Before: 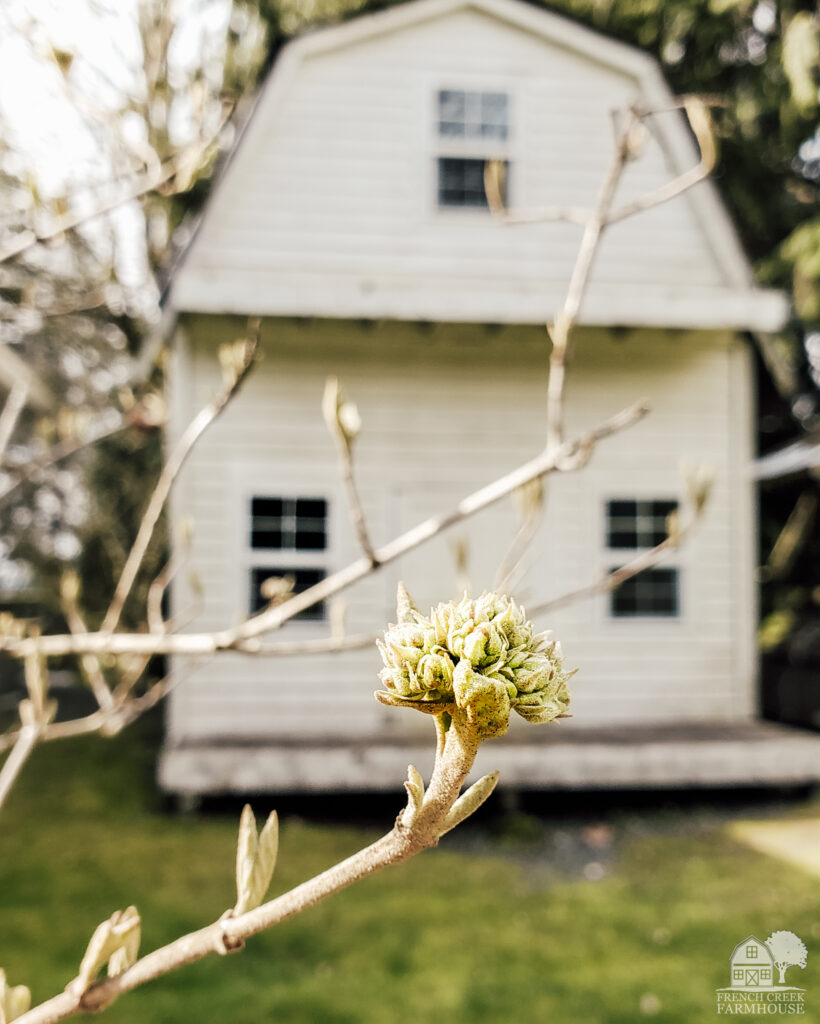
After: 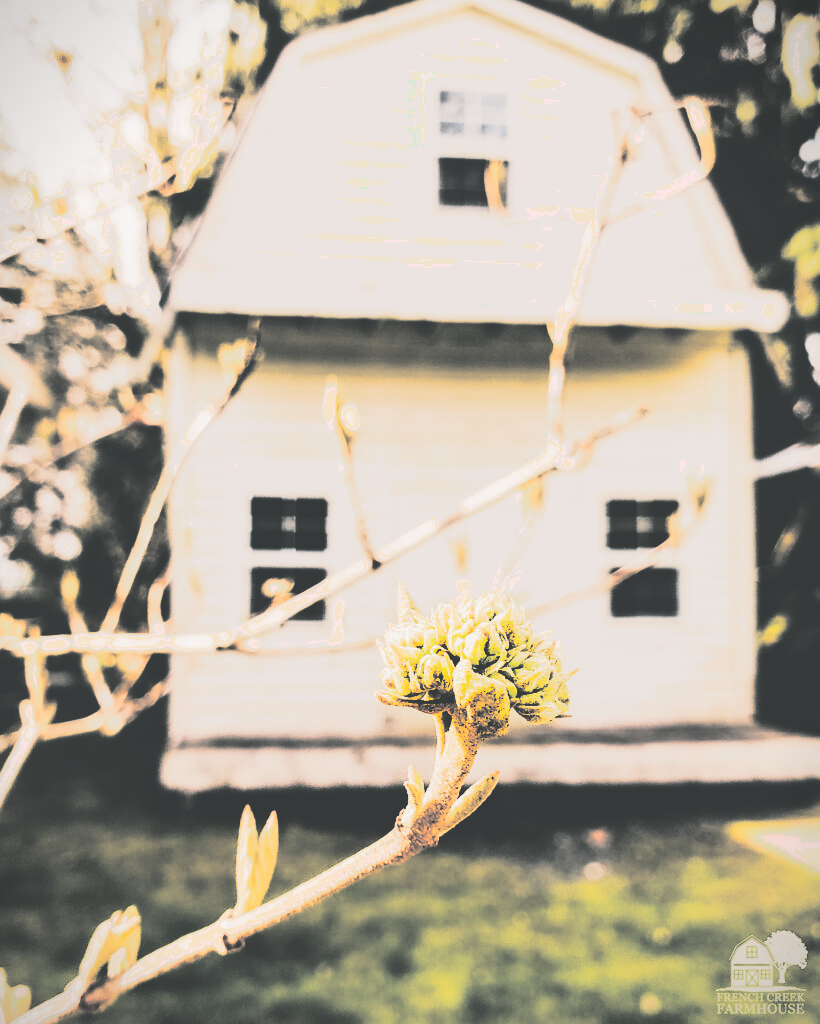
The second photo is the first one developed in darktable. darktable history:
exposure: black level correction -0.071, exposure 0.5 EV, compensate highlight preservation false
vibrance: vibrance 20%
vignetting: fall-off start 100%, fall-off radius 64.94%, automatic ratio true, unbound false
contrast brightness saturation: contrast 0.5, saturation -0.1
tone curve: curves: ch0 [(0, 0.172) (1, 0.91)], color space Lab, independent channels, preserve colors none
base curve: curves: ch0 [(0, 0.036) (0.083, 0.04) (0.804, 1)], preserve colors none
split-toning: shadows › hue 190.8°, shadows › saturation 0.05, highlights › hue 54°, highlights › saturation 0.05, compress 0%
color correction: highlights a* 5.81, highlights b* 4.84
